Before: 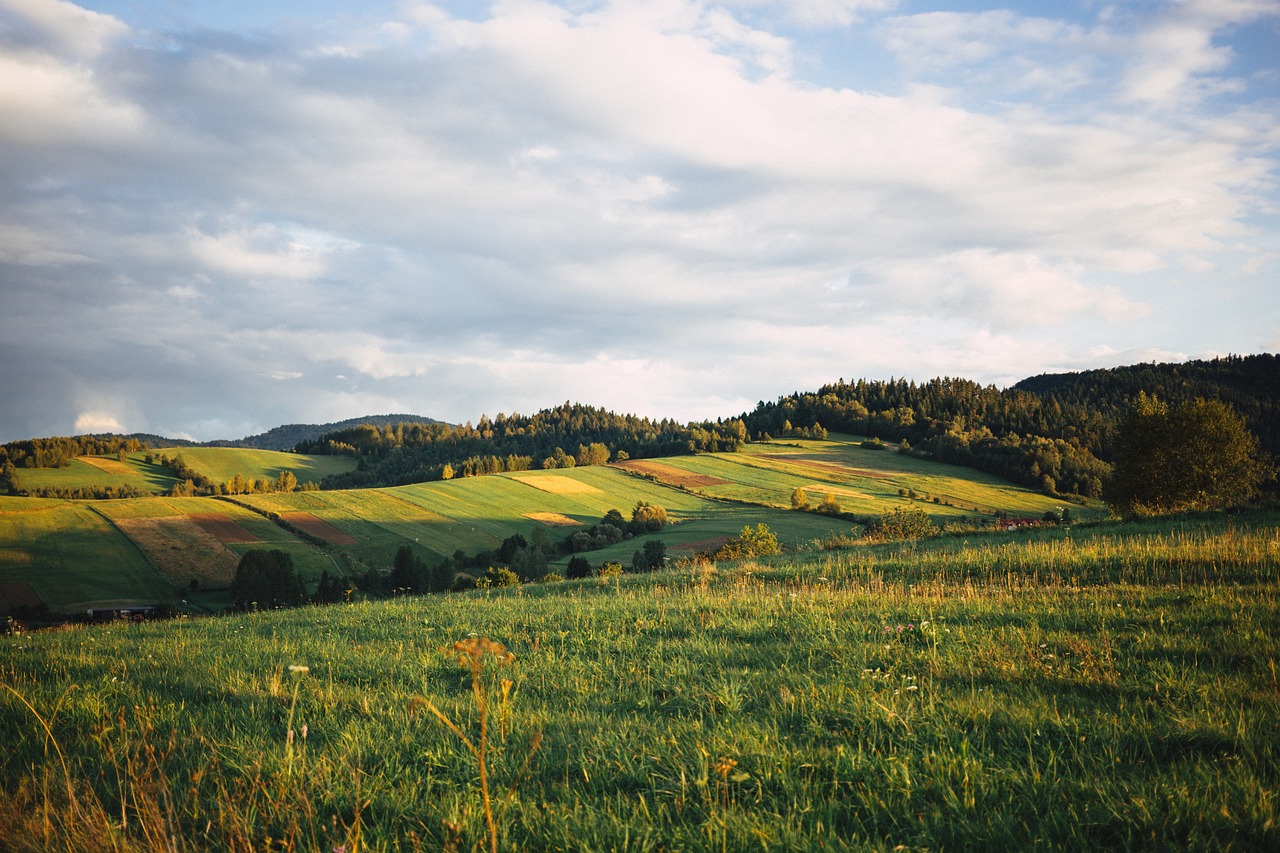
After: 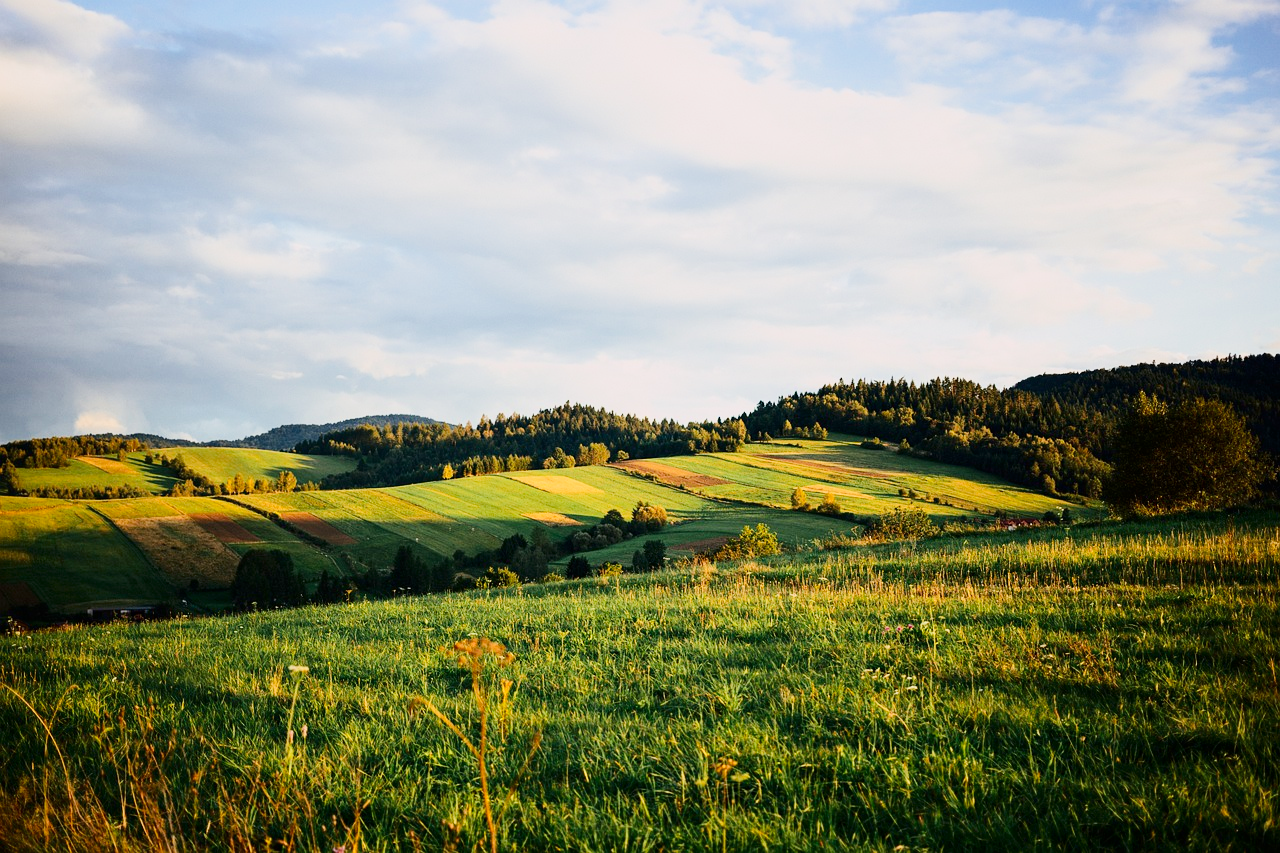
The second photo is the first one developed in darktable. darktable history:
filmic rgb: black relative exposure -7.65 EV, white relative exposure 4.56 EV, hardness 3.61
exposure: black level correction 0, exposure 0.7 EV, compensate exposure bias true, compensate highlight preservation false
contrast brightness saturation: contrast 0.21, brightness -0.11, saturation 0.21
